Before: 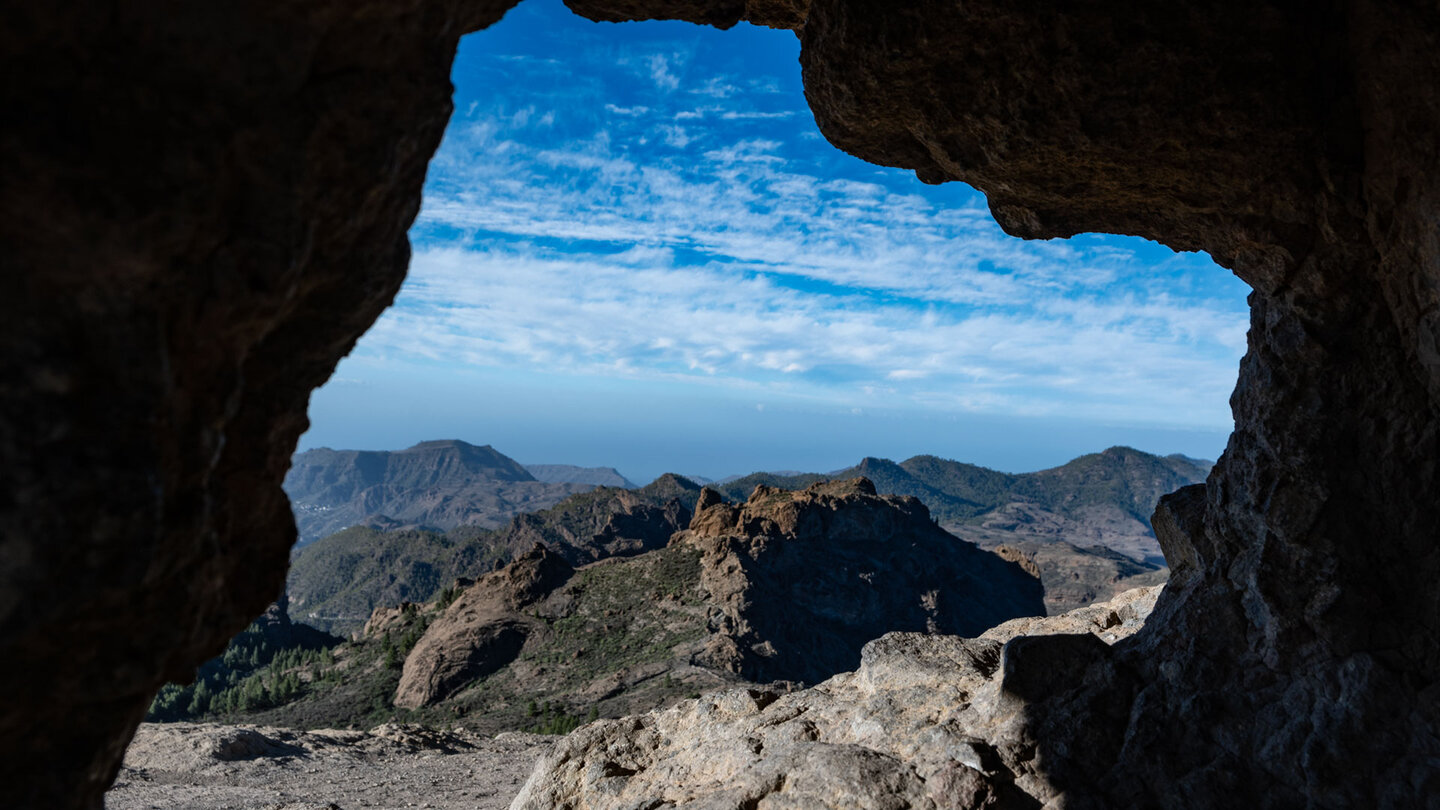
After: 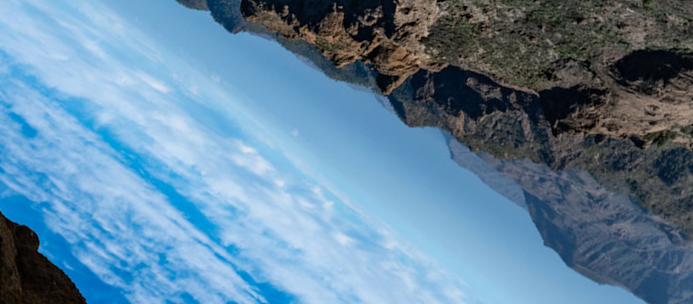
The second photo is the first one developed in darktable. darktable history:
crop and rotate: angle 147.75°, left 9.138%, top 15.565%, right 4.5%, bottom 17.025%
